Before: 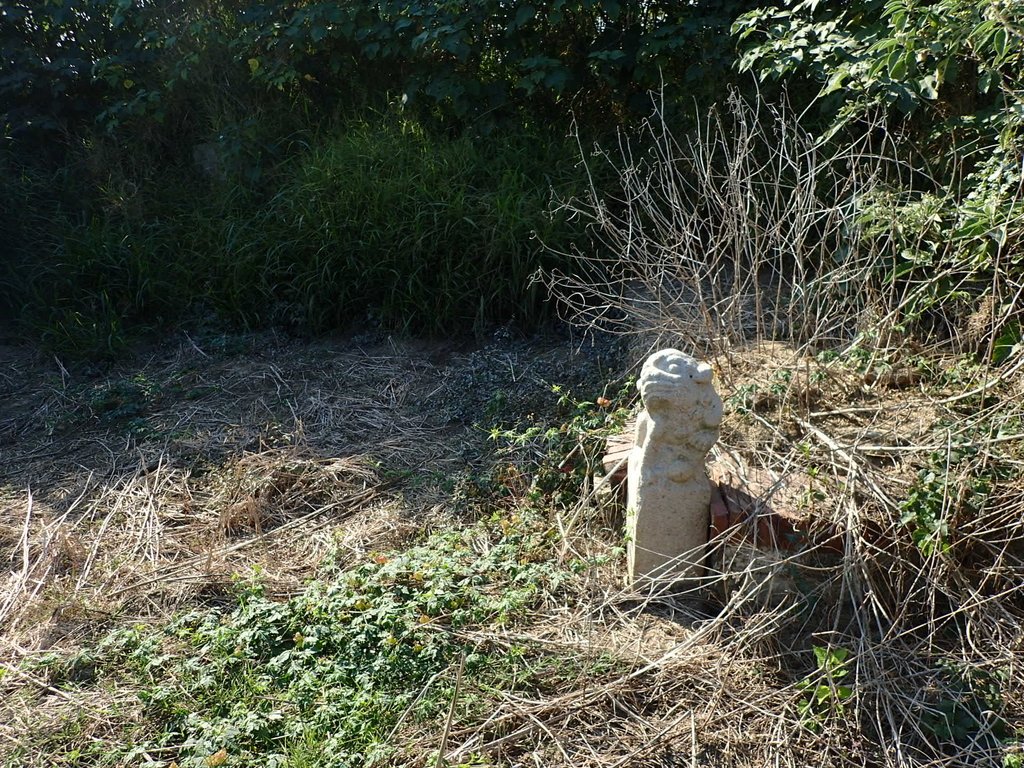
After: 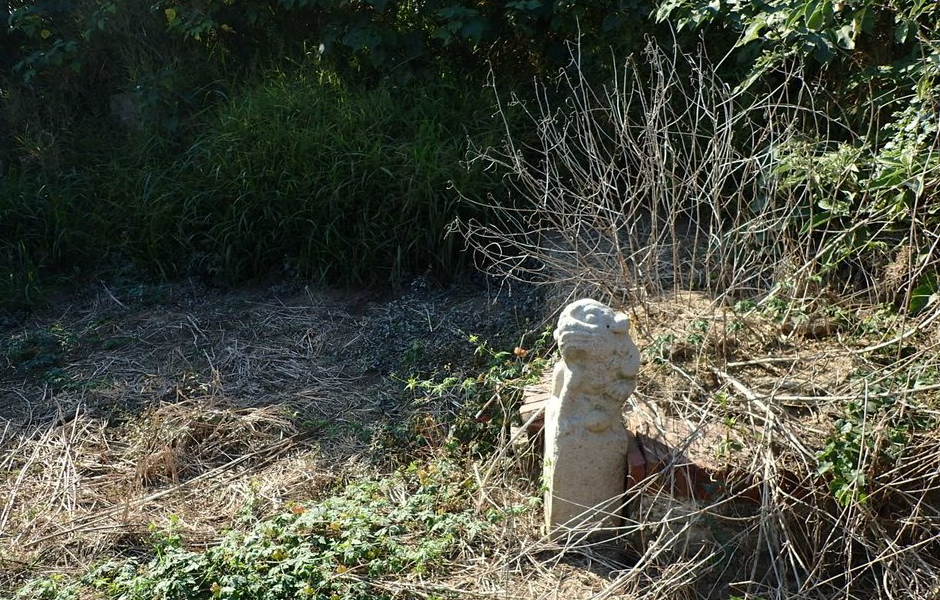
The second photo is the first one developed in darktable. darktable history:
crop: left 8.145%, top 6.608%, bottom 15.222%
